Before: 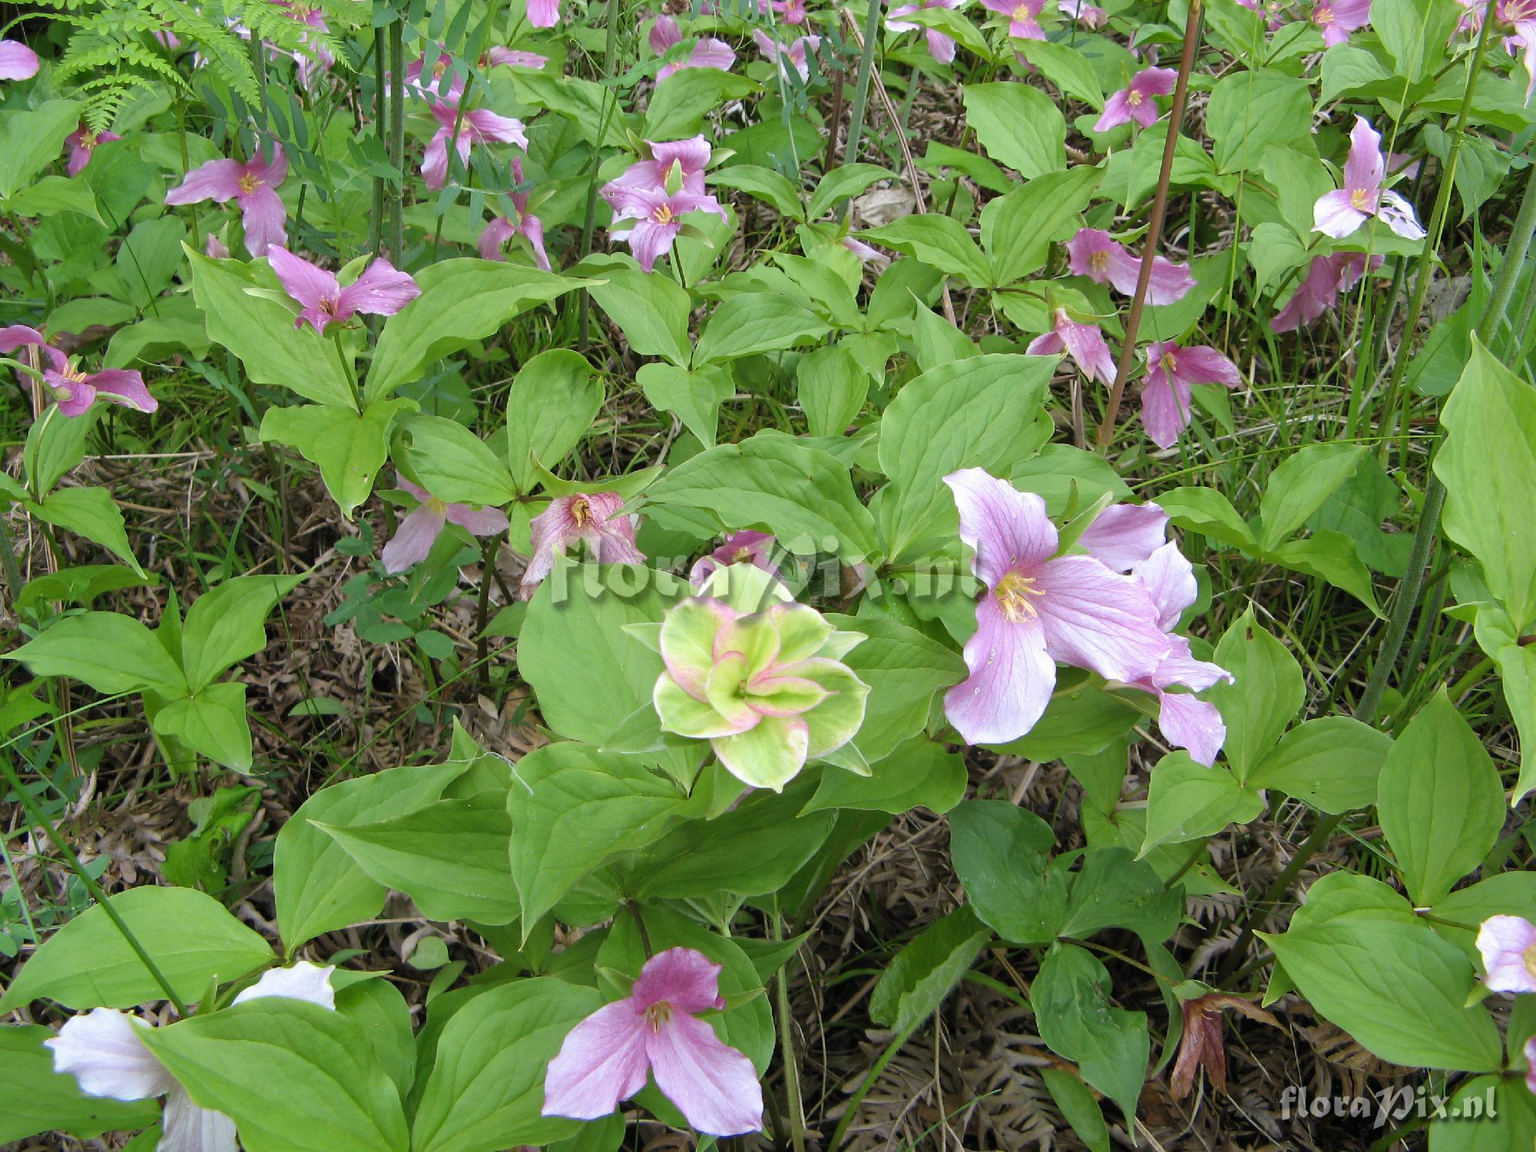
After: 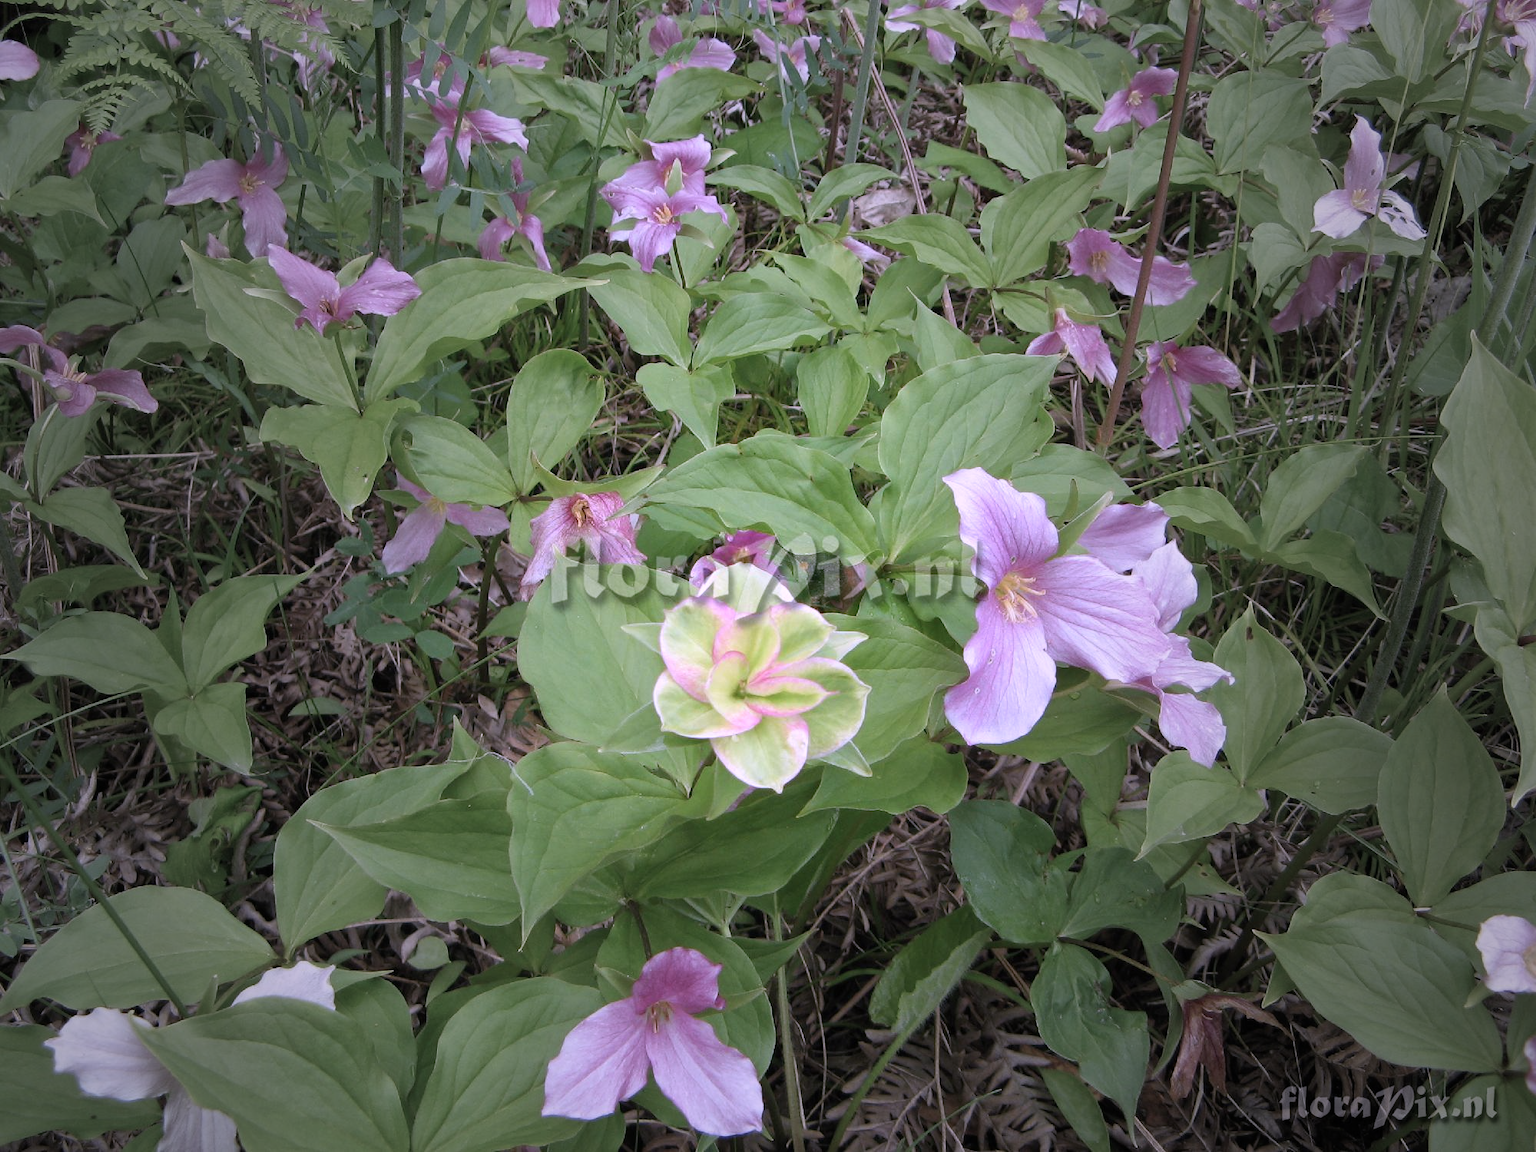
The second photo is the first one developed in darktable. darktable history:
vignetting: fall-off start 16.64%, fall-off radius 101.06%, brightness -0.575, width/height ratio 0.721
color correction: highlights a* 15.1, highlights b* -25.39
